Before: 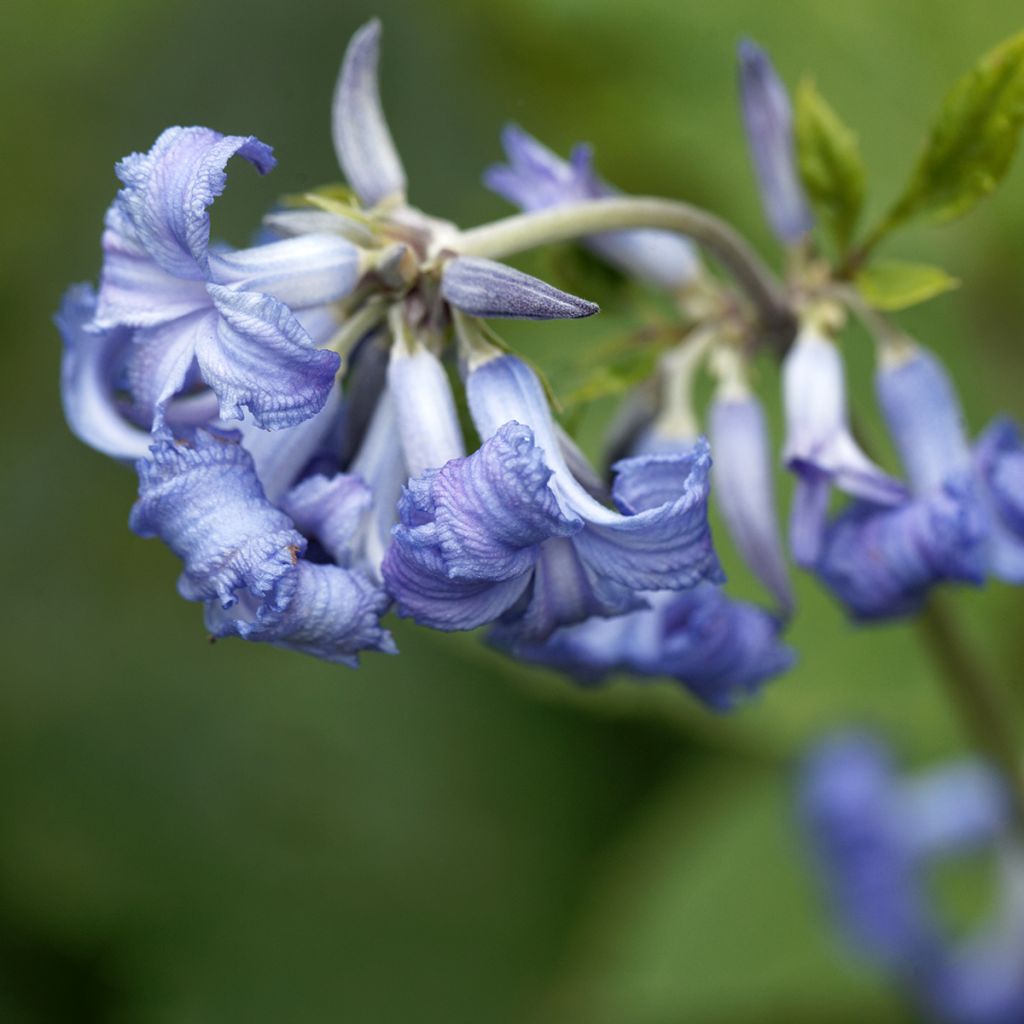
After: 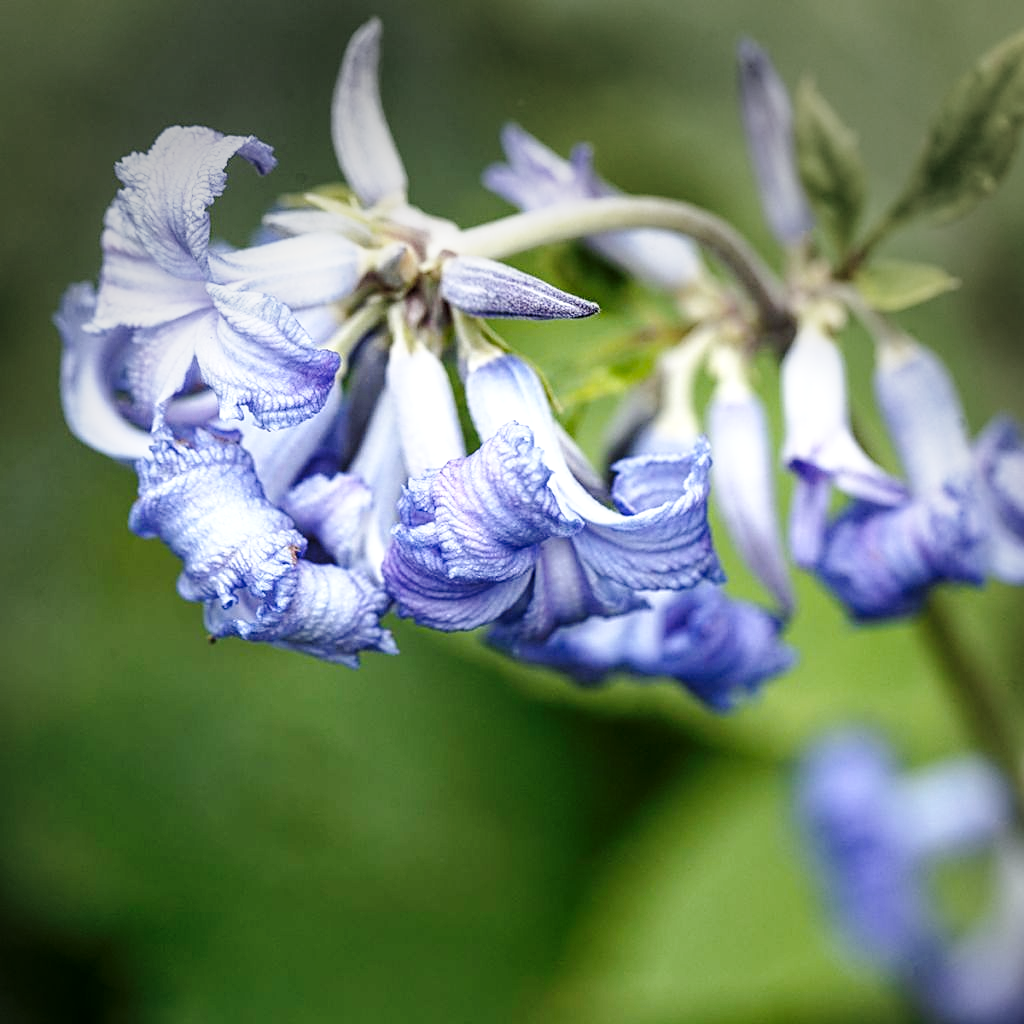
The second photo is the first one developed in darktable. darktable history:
shadows and highlights: shadows 1.49, highlights 40.22
sharpen: on, module defaults
base curve: curves: ch0 [(0, 0) (0.028, 0.03) (0.121, 0.232) (0.46, 0.748) (0.859, 0.968) (1, 1)], preserve colors none
local contrast: on, module defaults
vignetting: center (-0.027, 0.397), automatic ratio true, unbound false
